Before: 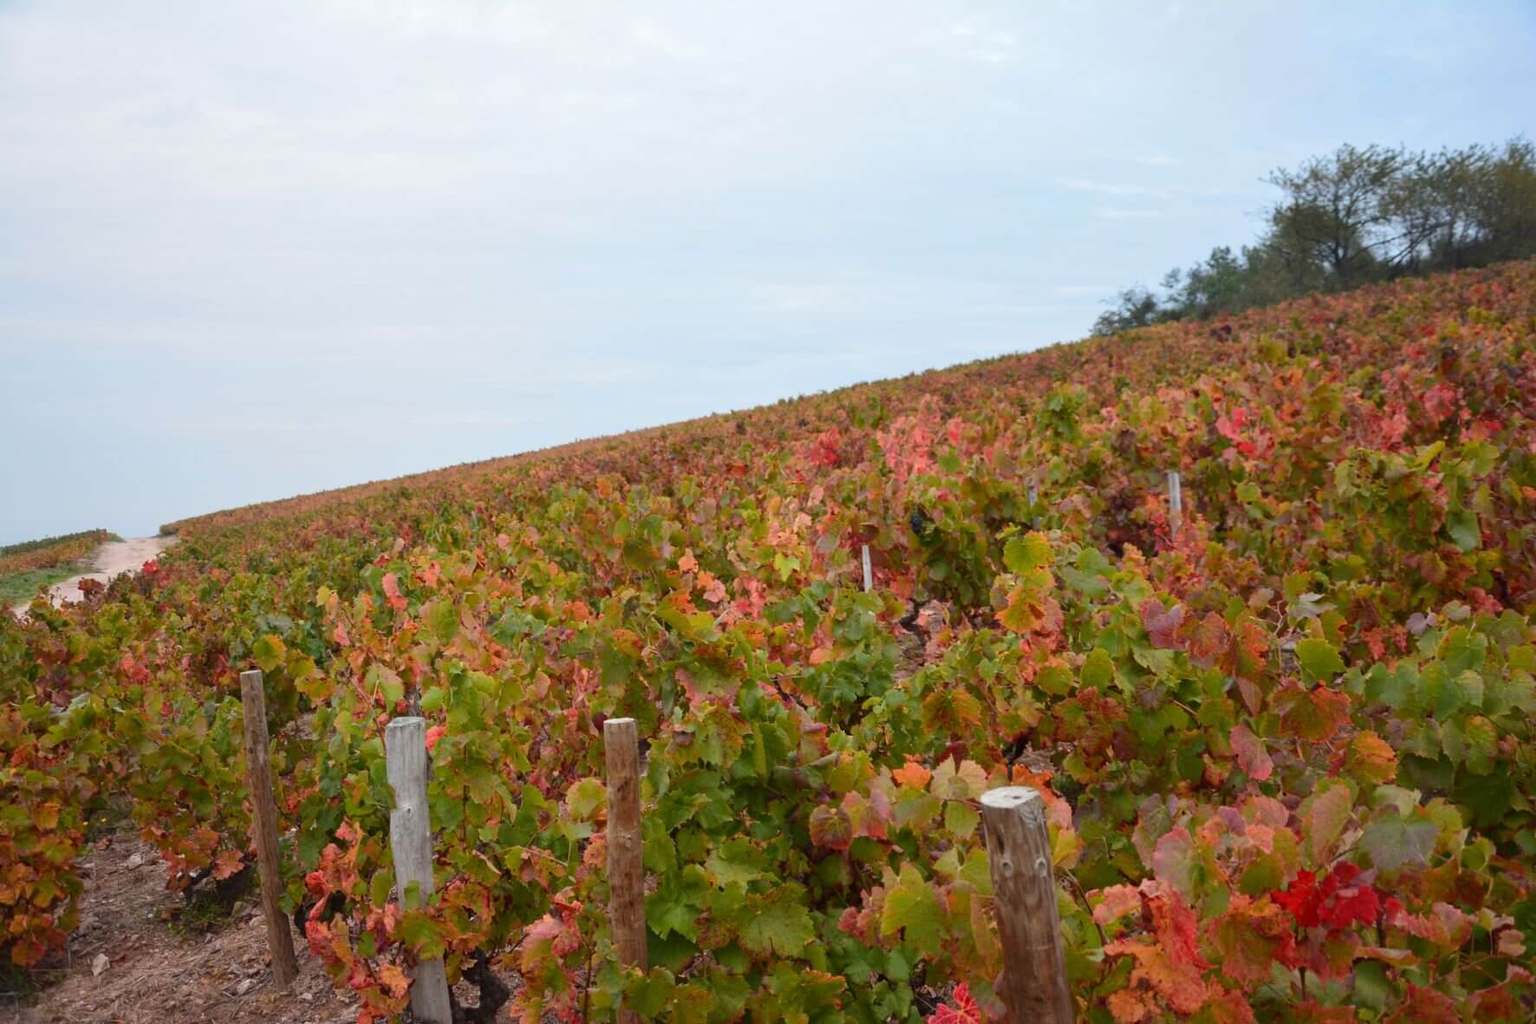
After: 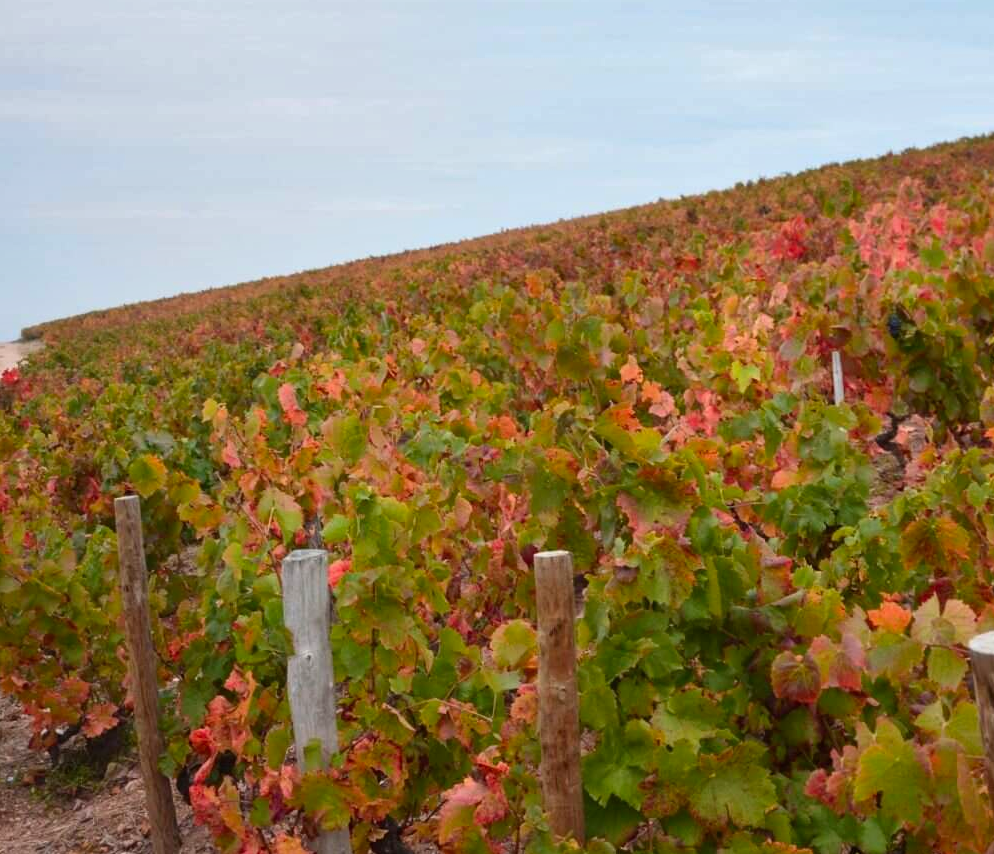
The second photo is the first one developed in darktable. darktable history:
color correction: highlights b* -0.012, saturation 1.13
crop: left 9.248%, top 23.551%, right 34.663%, bottom 4.188%
shadows and highlights: shadows 12.55, white point adjustment 1.2, soften with gaussian
